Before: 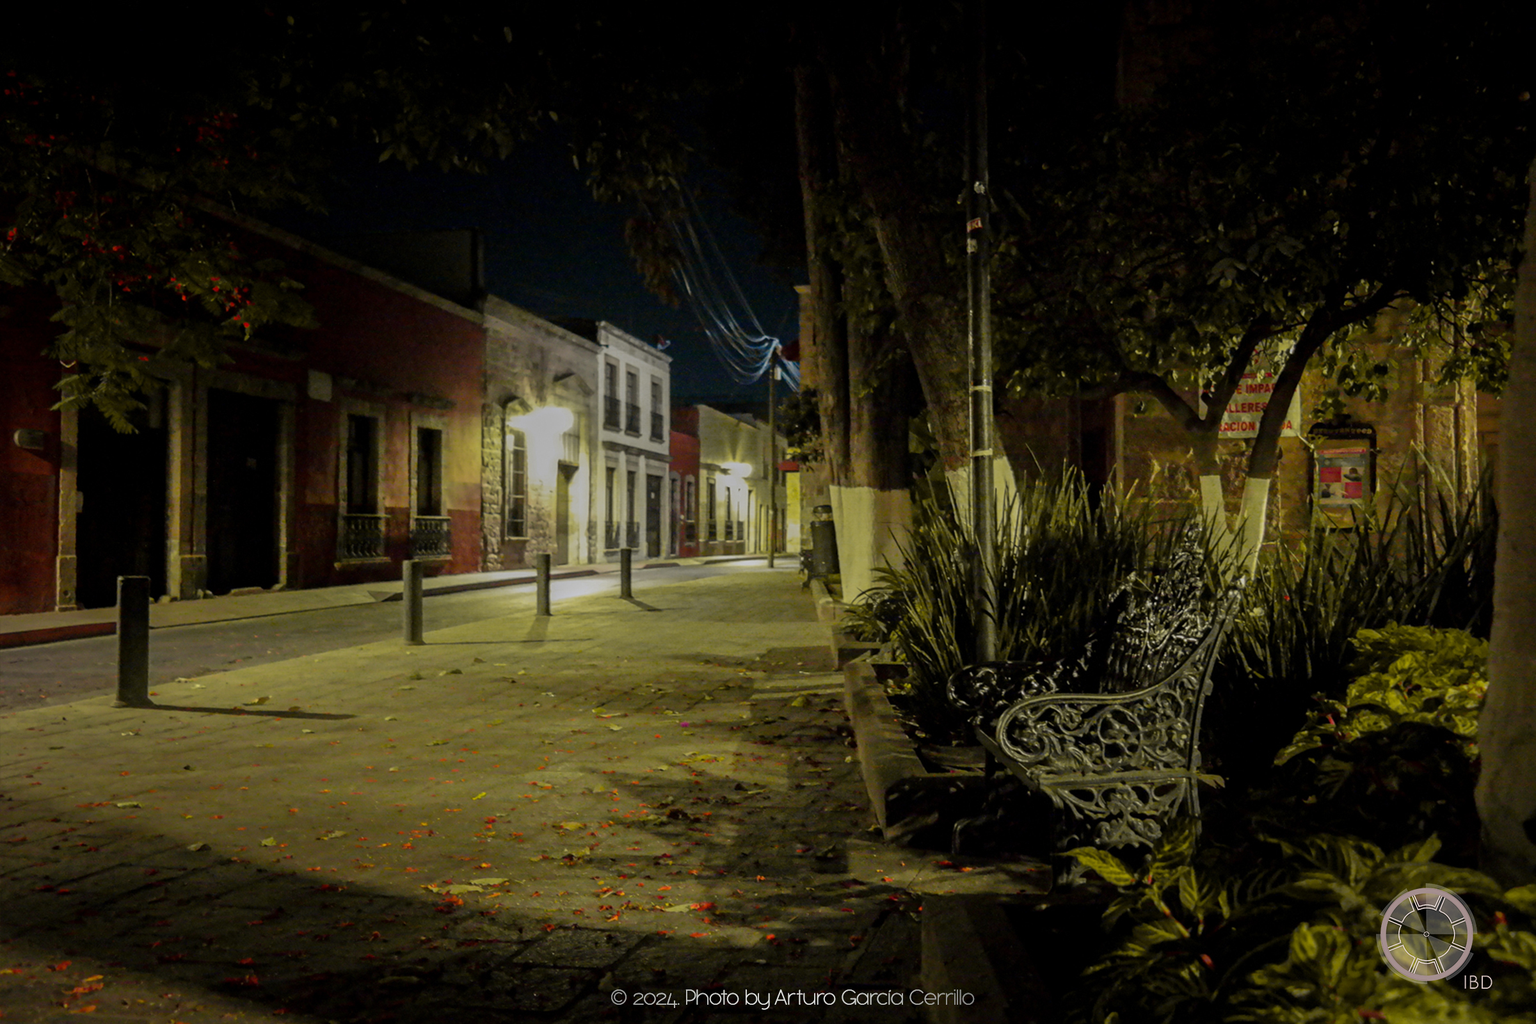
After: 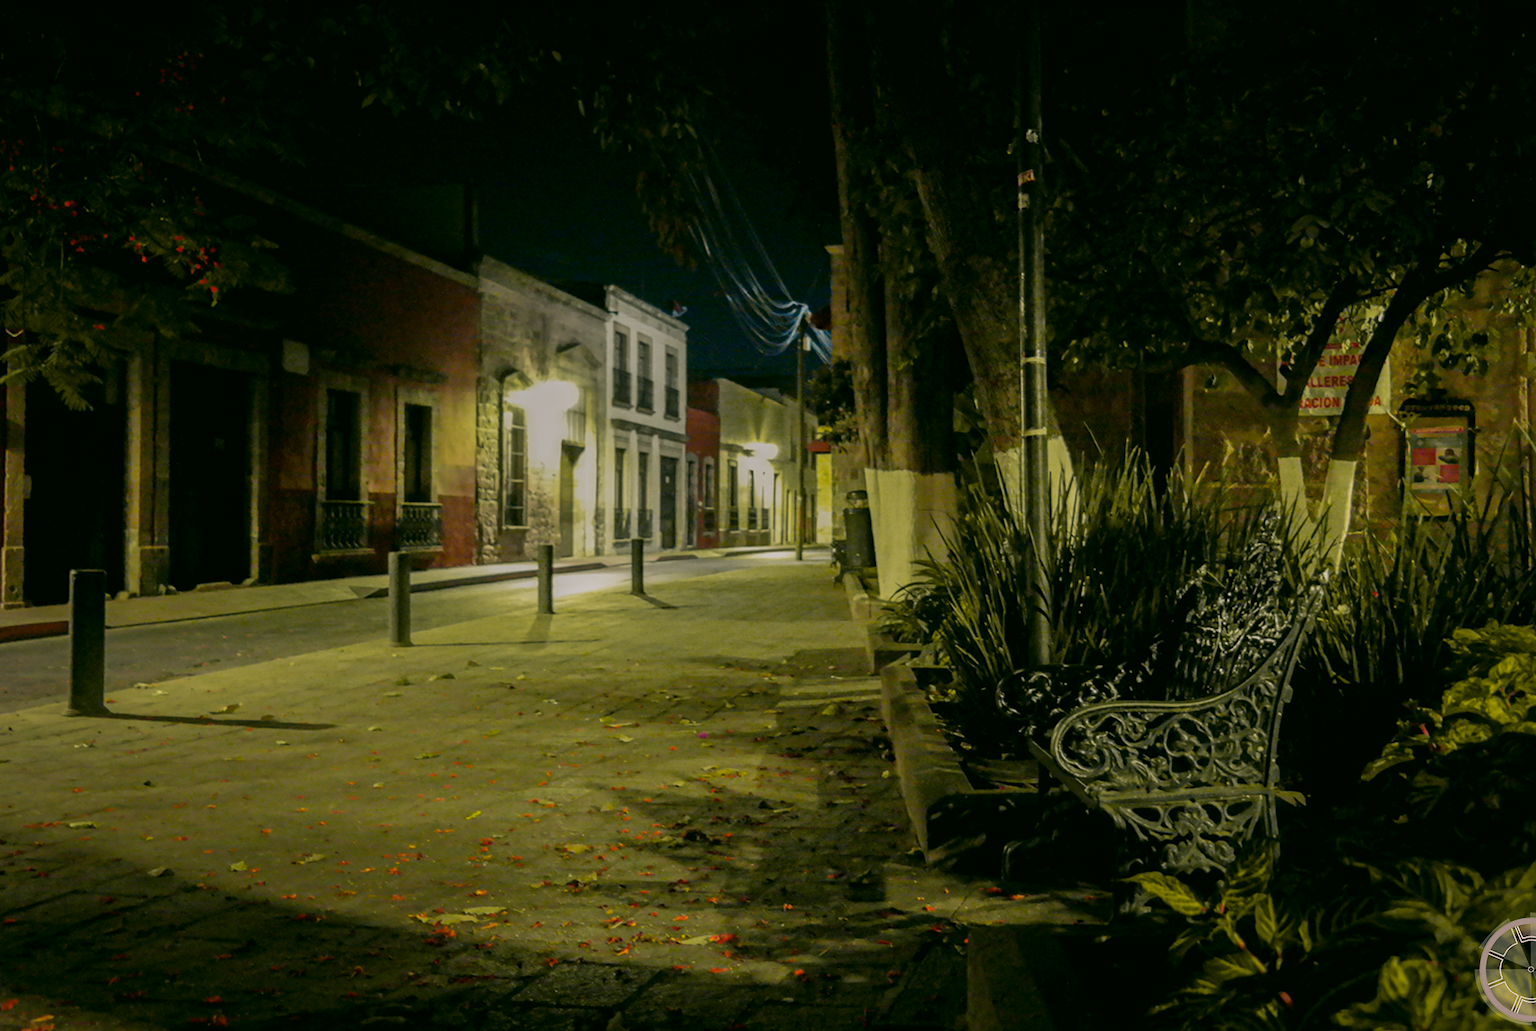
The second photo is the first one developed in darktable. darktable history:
color correction: highlights a* 4.54, highlights b* 4.94, shadows a* -8, shadows b* 4.78
crop: left 3.599%, top 6.491%, right 6.804%, bottom 3.216%
